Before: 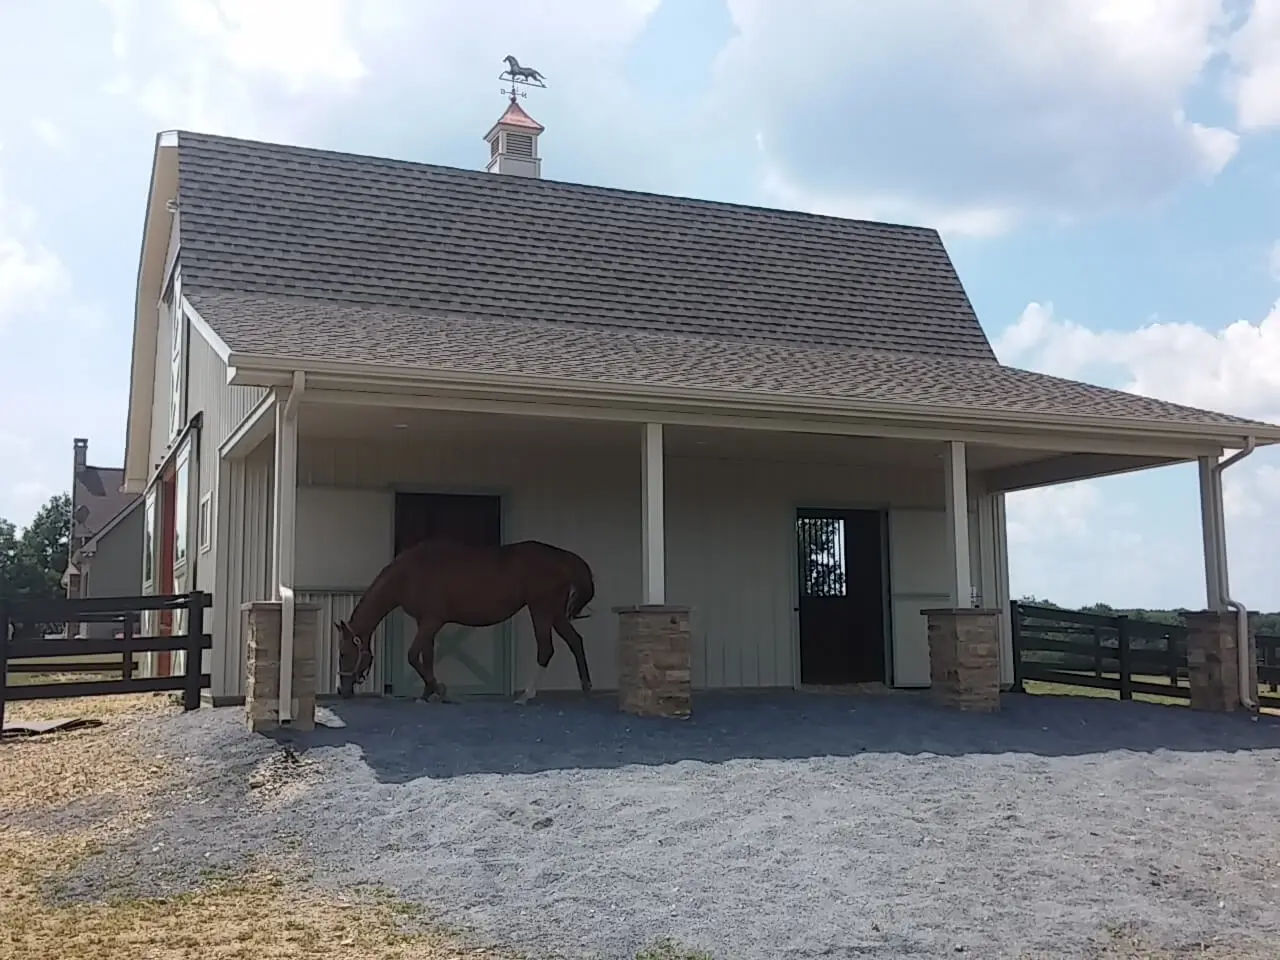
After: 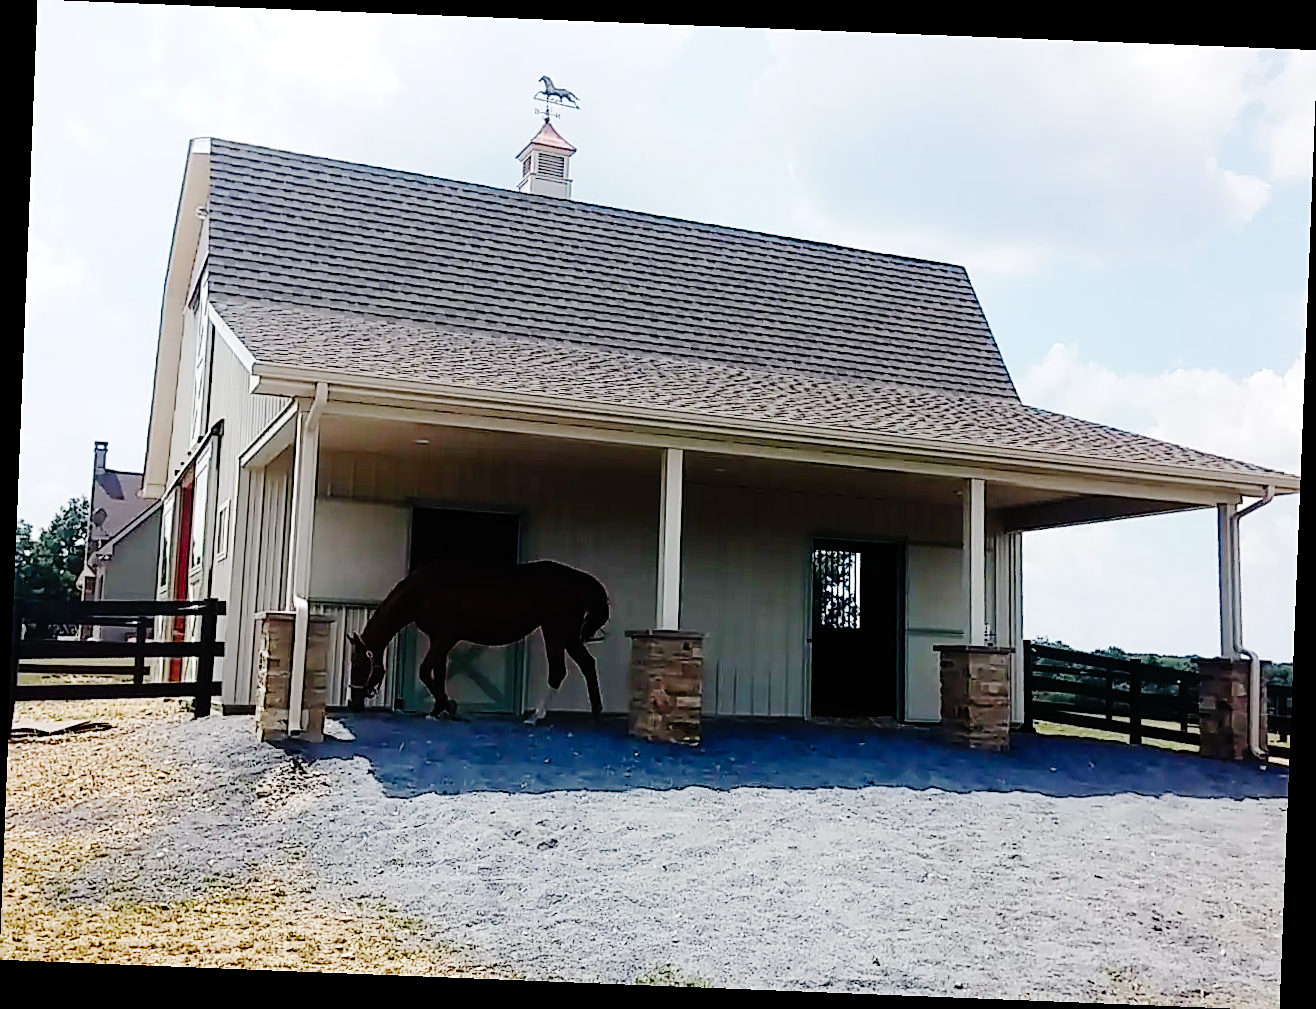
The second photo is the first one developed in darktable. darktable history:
base curve: curves: ch0 [(0, 0) (0.036, 0.01) (0.123, 0.254) (0.258, 0.504) (0.507, 0.748) (1, 1)], preserve colors none
rotate and perspective: rotation 2.27°, automatic cropping off
sharpen: on, module defaults
